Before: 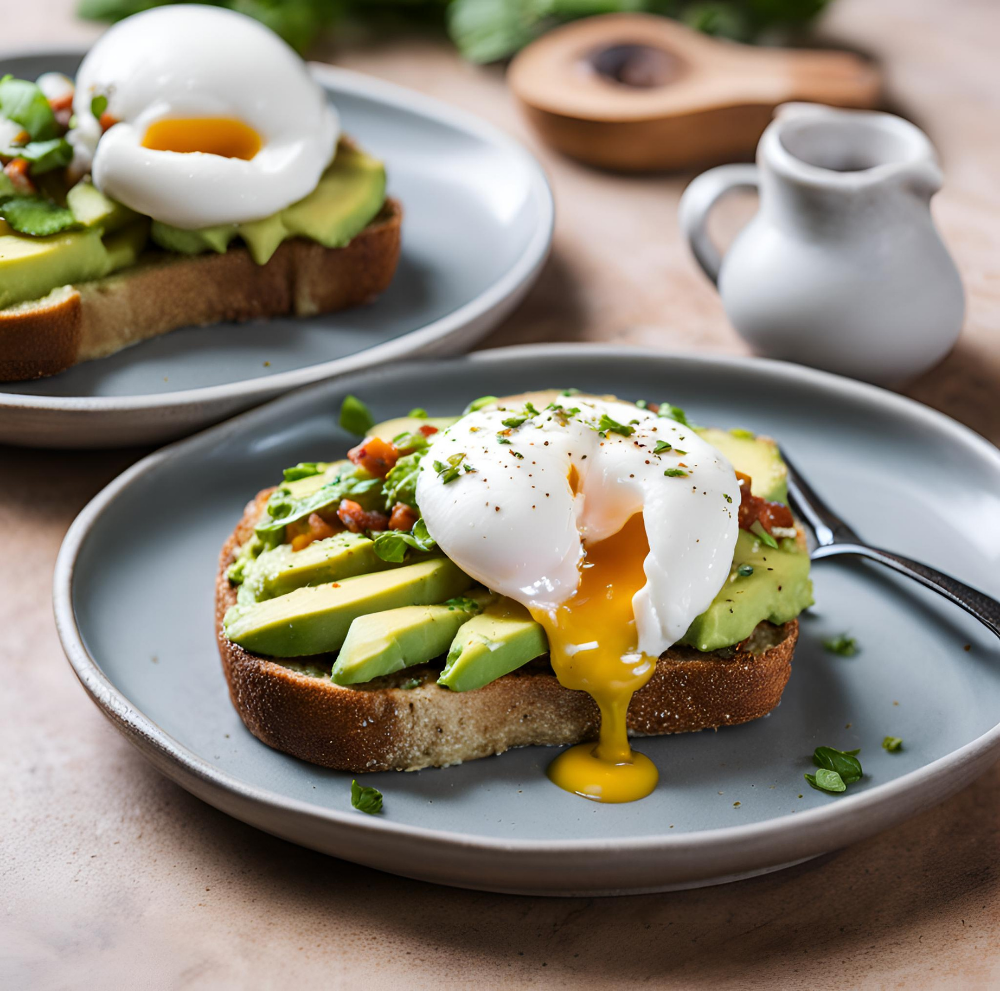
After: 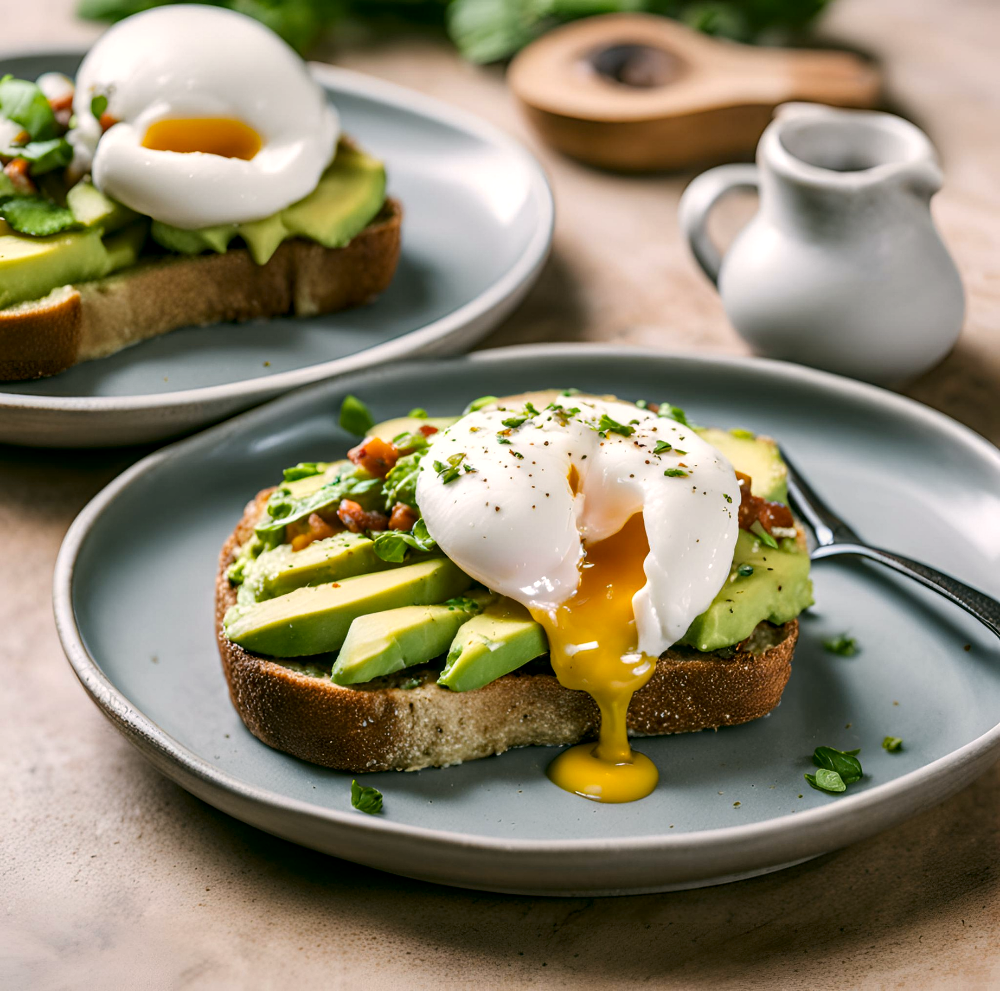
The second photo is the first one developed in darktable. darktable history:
local contrast: detail 130%
color correction: highlights a* 4.02, highlights b* 4.98, shadows a* -7.55, shadows b* 4.98
